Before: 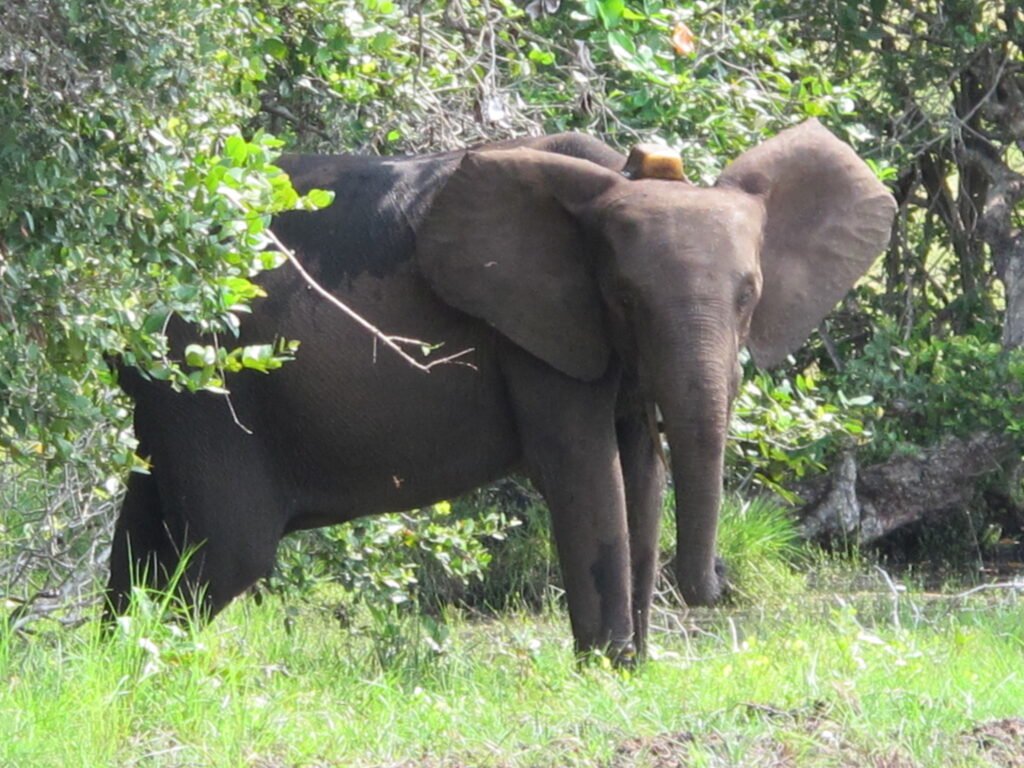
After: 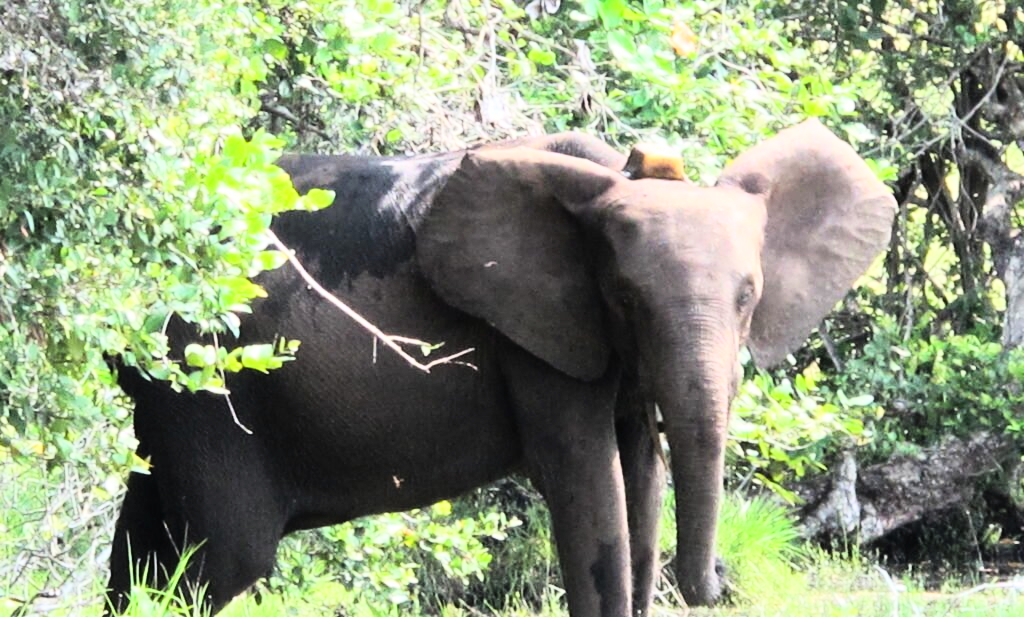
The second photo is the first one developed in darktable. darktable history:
crop: bottom 19.644%
rgb curve: curves: ch0 [(0, 0) (0.21, 0.15) (0.24, 0.21) (0.5, 0.75) (0.75, 0.96) (0.89, 0.99) (1, 1)]; ch1 [(0, 0.02) (0.21, 0.13) (0.25, 0.2) (0.5, 0.67) (0.75, 0.9) (0.89, 0.97) (1, 1)]; ch2 [(0, 0.02) (0.21, 0.13) (0.25, 0.2) (0.5, 0.67) (0.75, 0.9) (0.89, 0.97) (1, 1)], compensate middle gray true
